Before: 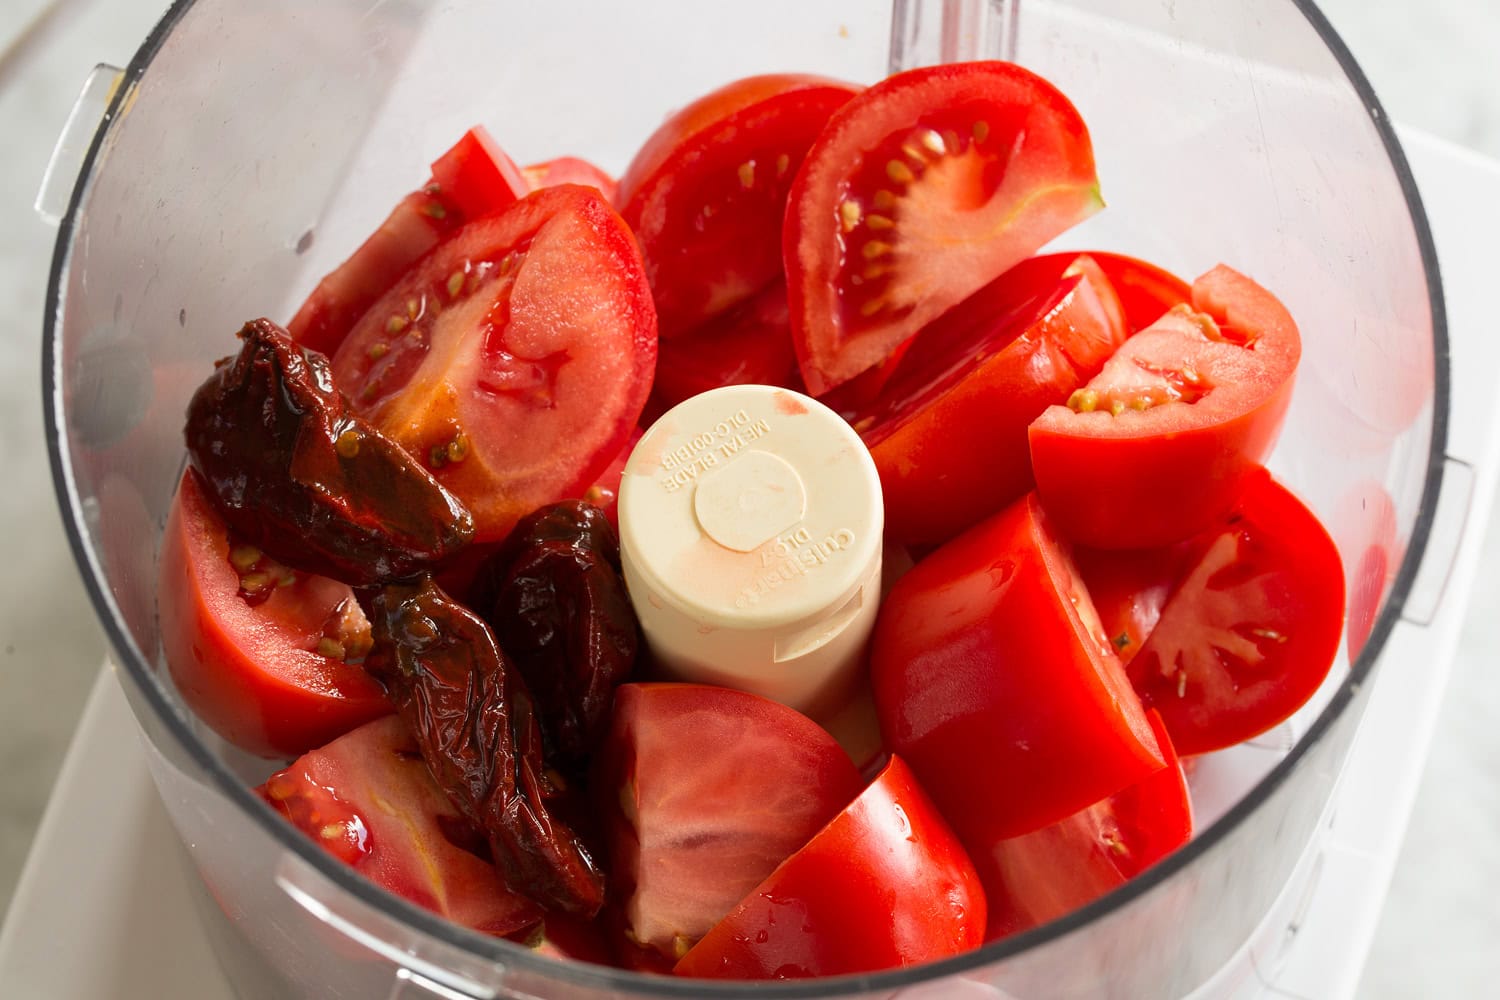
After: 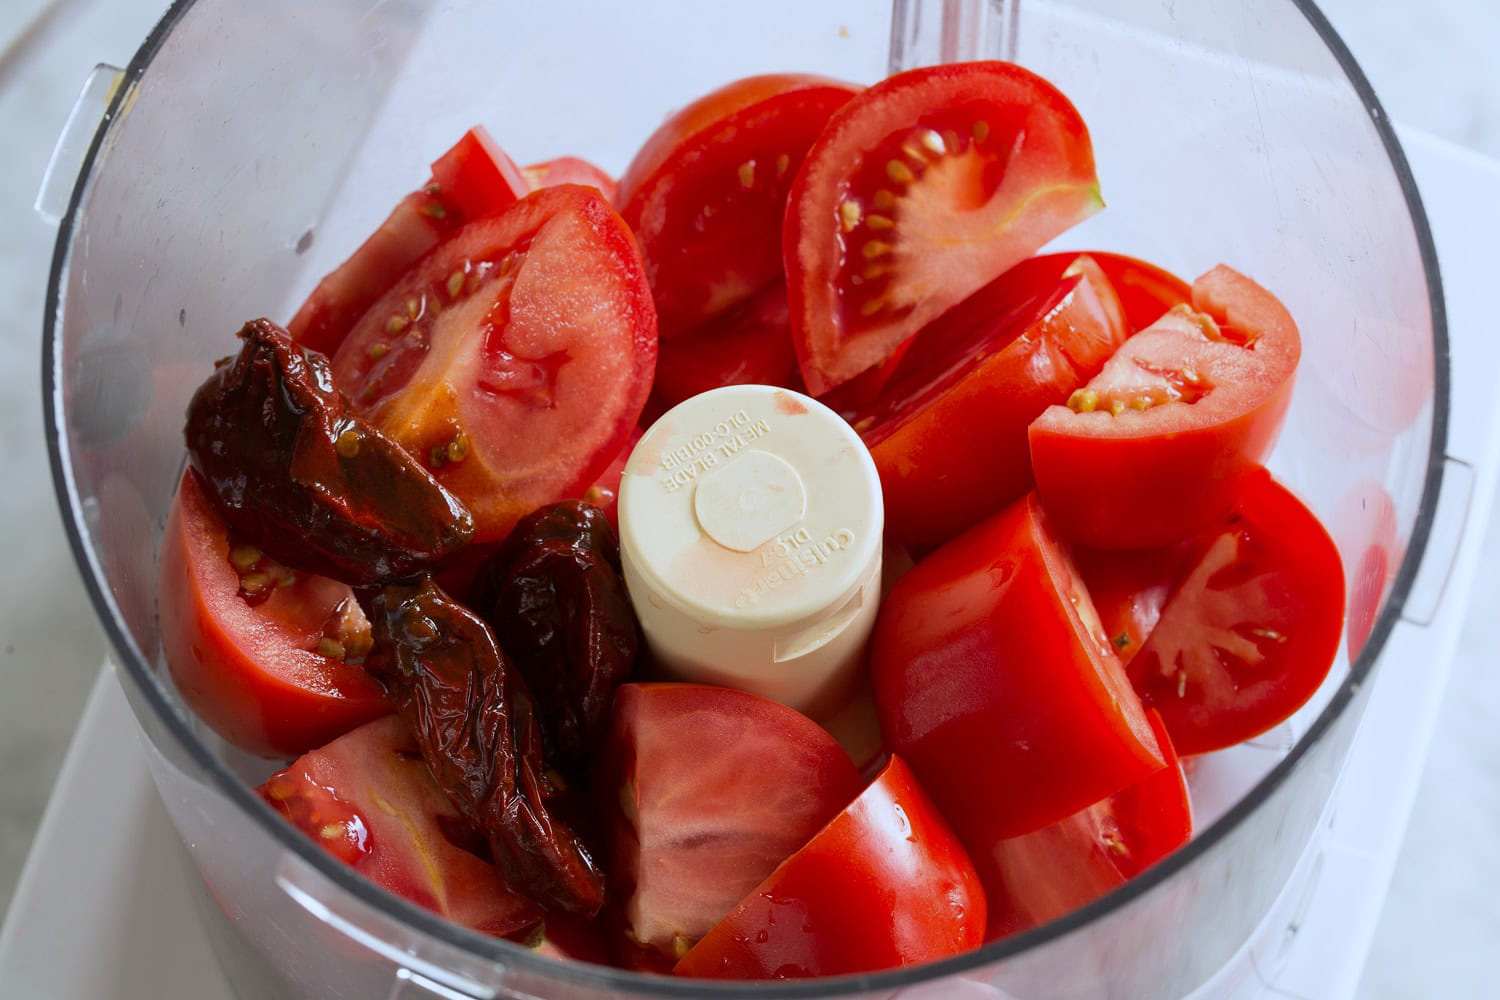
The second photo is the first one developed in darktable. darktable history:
white balance: red 0.931, blue 1.11
exposure: exposure -0.151 EV, compensate highlight preservation false
